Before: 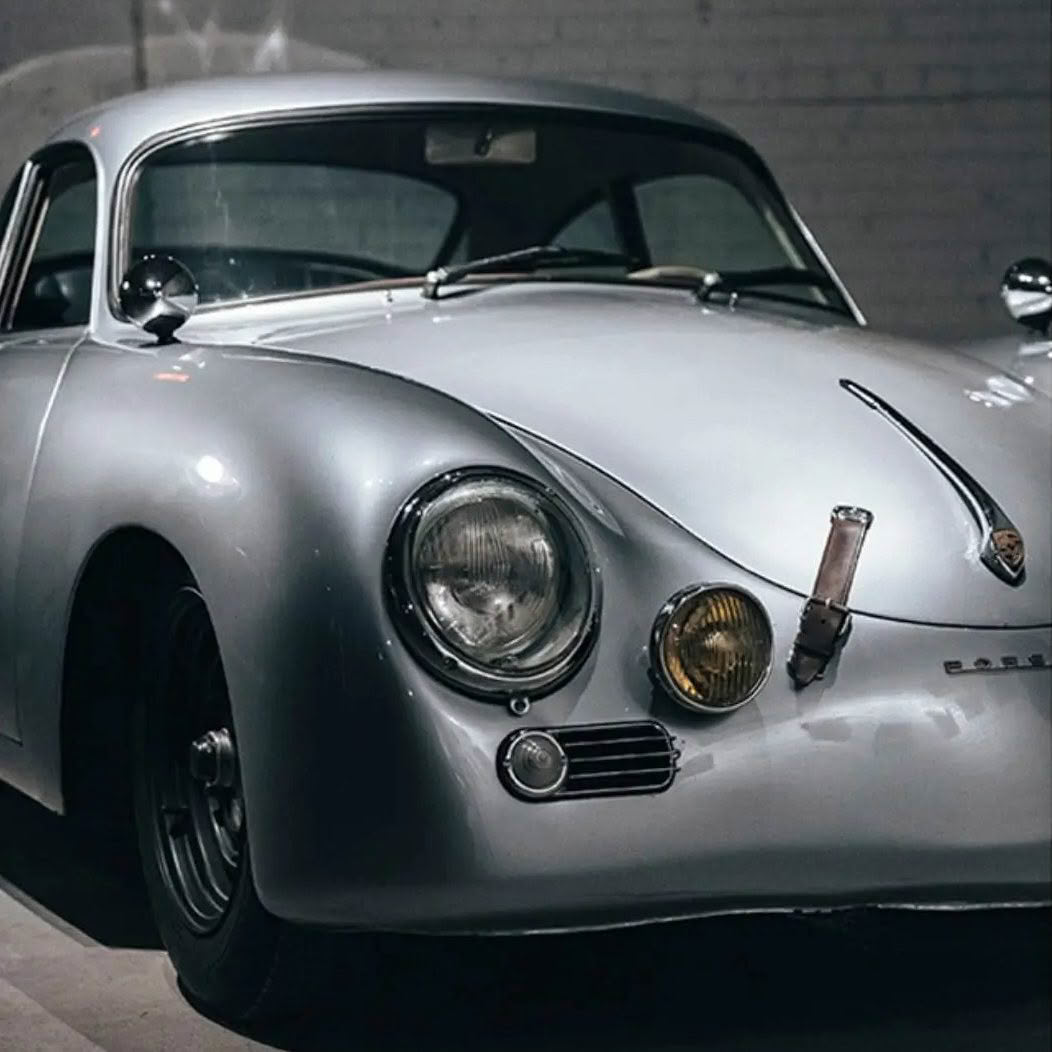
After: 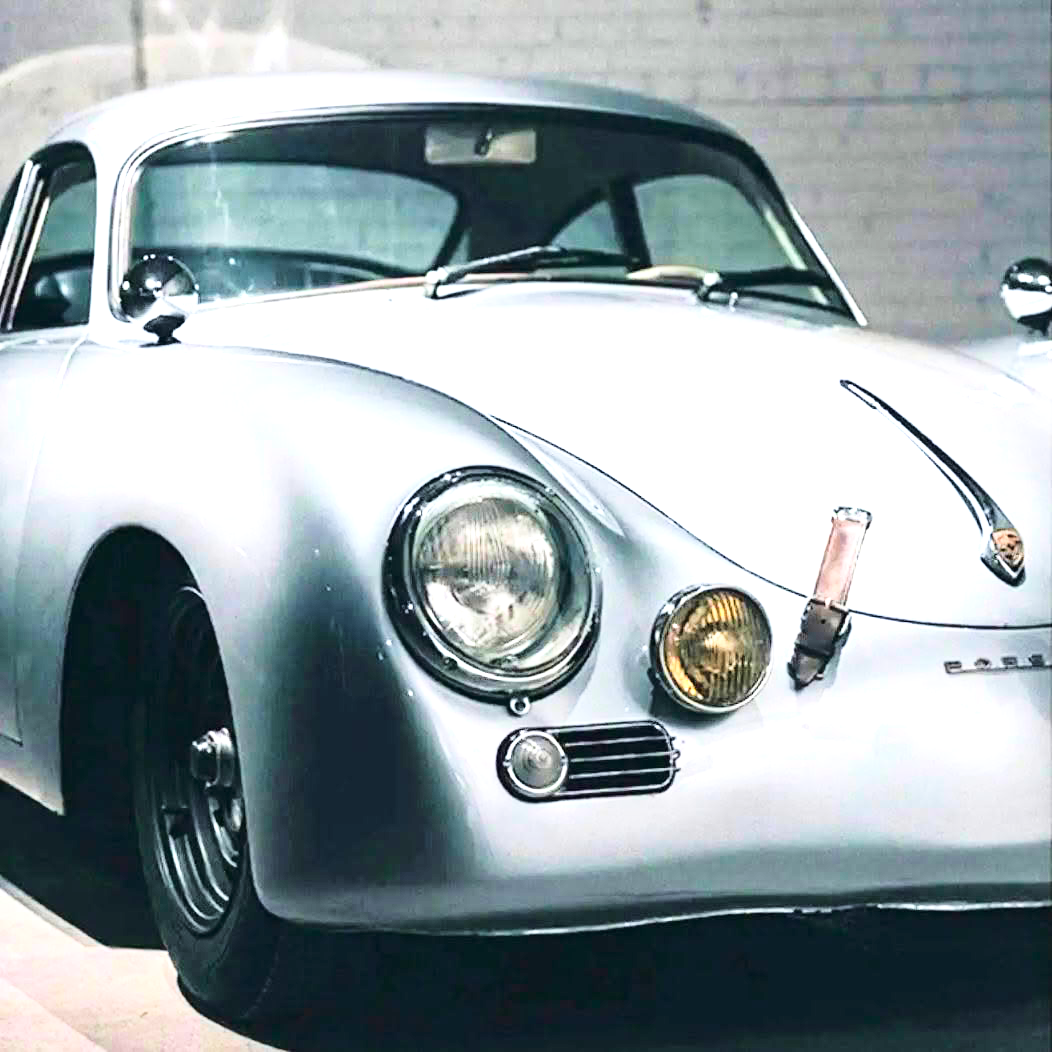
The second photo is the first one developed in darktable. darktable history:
velvia: on, module defaults
exposure: black level correction 0, exposure 1.744 EV, compensate highlight preservation false
base curve: curves: ch0 [(0, 0) (0.028, 0.03) (0.121, 0.232) (0.46, 0.748) (0.859, 0.968) (1, 1)]
